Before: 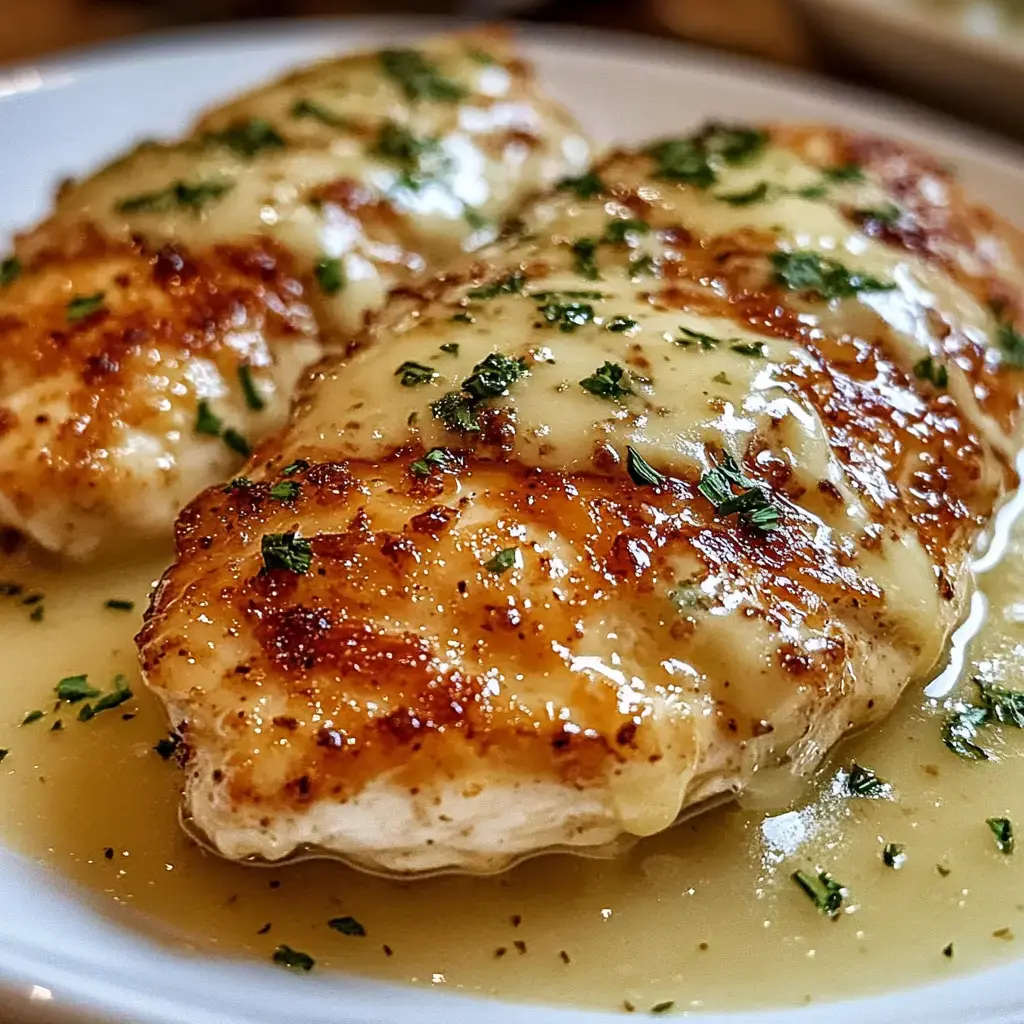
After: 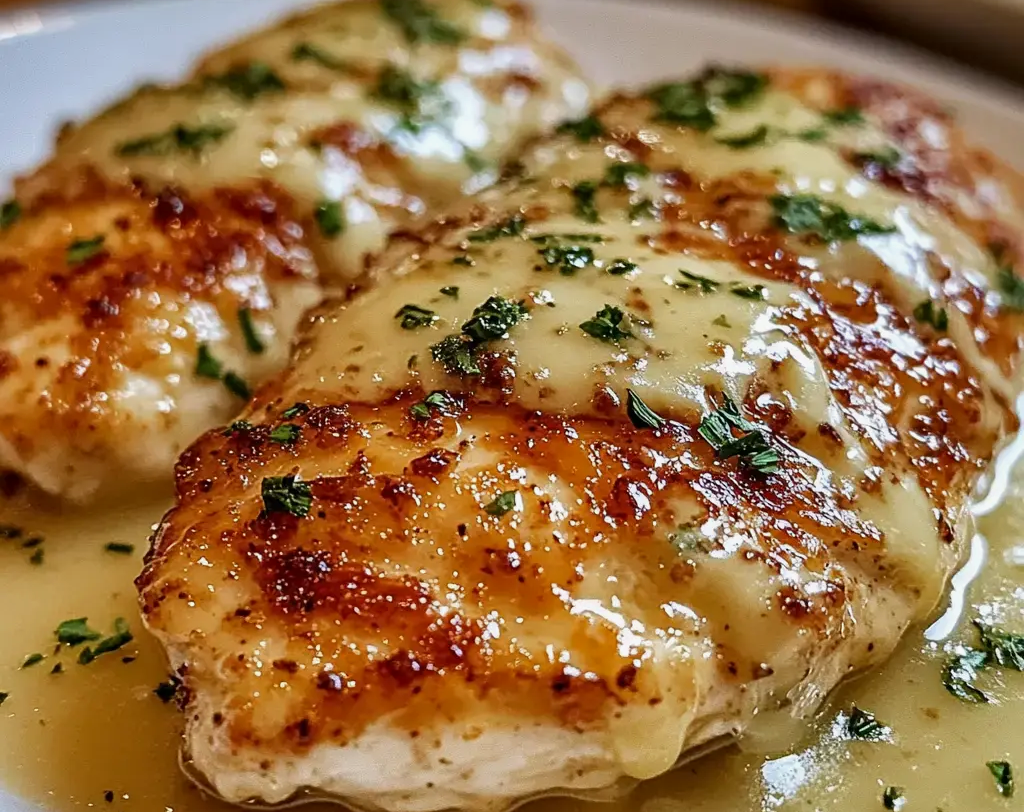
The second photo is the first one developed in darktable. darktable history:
crop and rotate: top 5.662%, bottom 14.947%
shadows and highlights: shadows -20.43, white point adjustment -2.06, highlights -35.06, highlights color adjustment 55.65%
